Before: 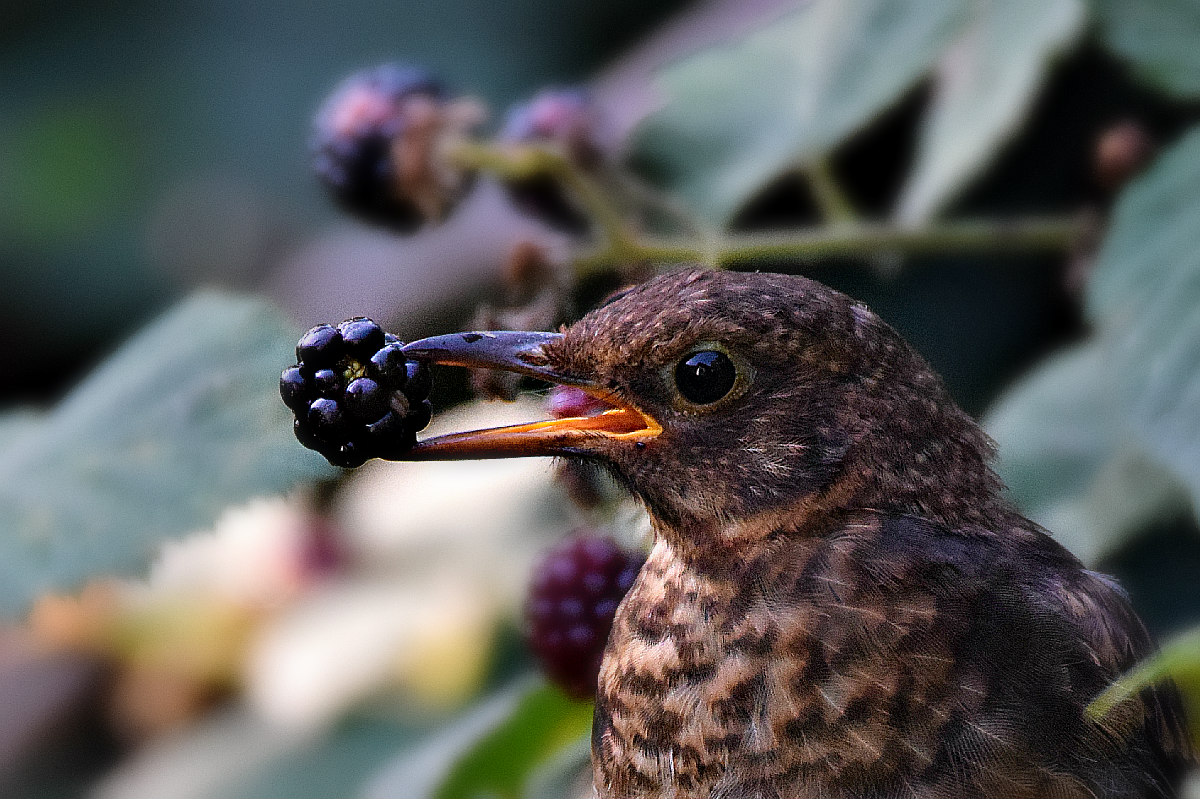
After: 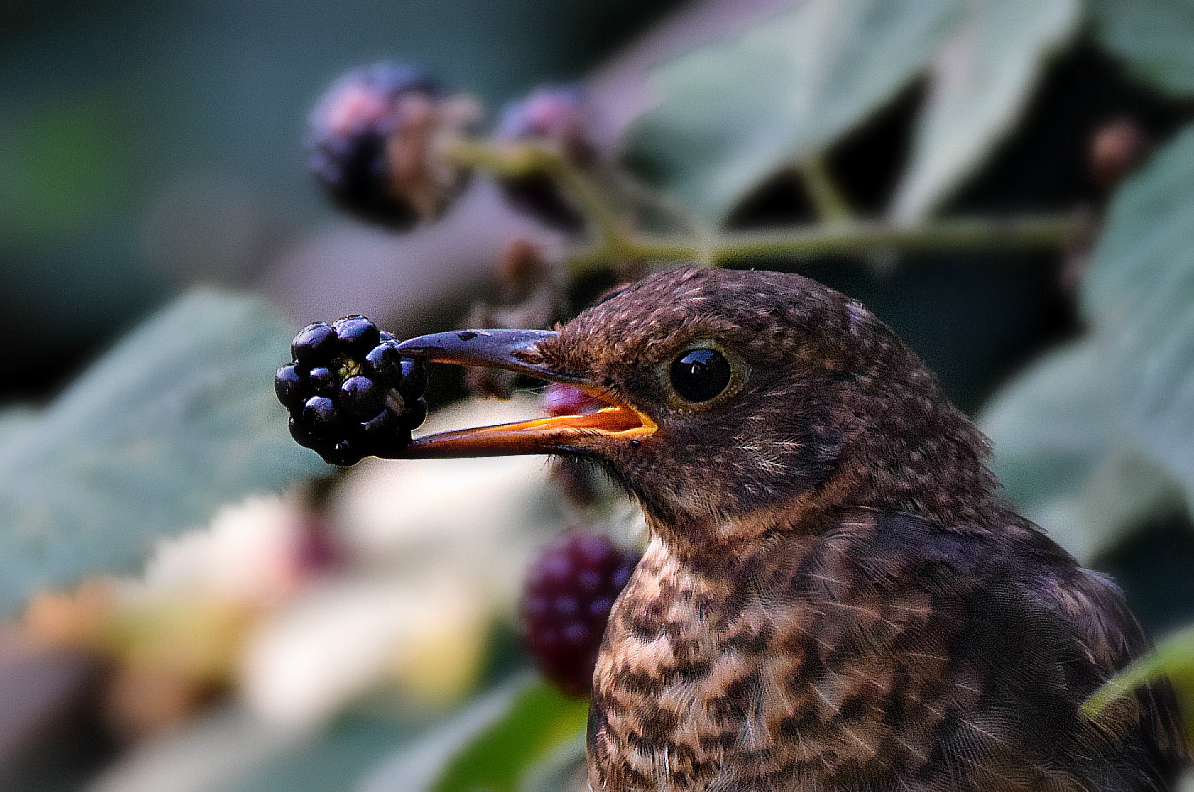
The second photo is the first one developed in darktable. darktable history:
crop and rotate: left 0.461%, top 0.354%, bottom 0.417%
